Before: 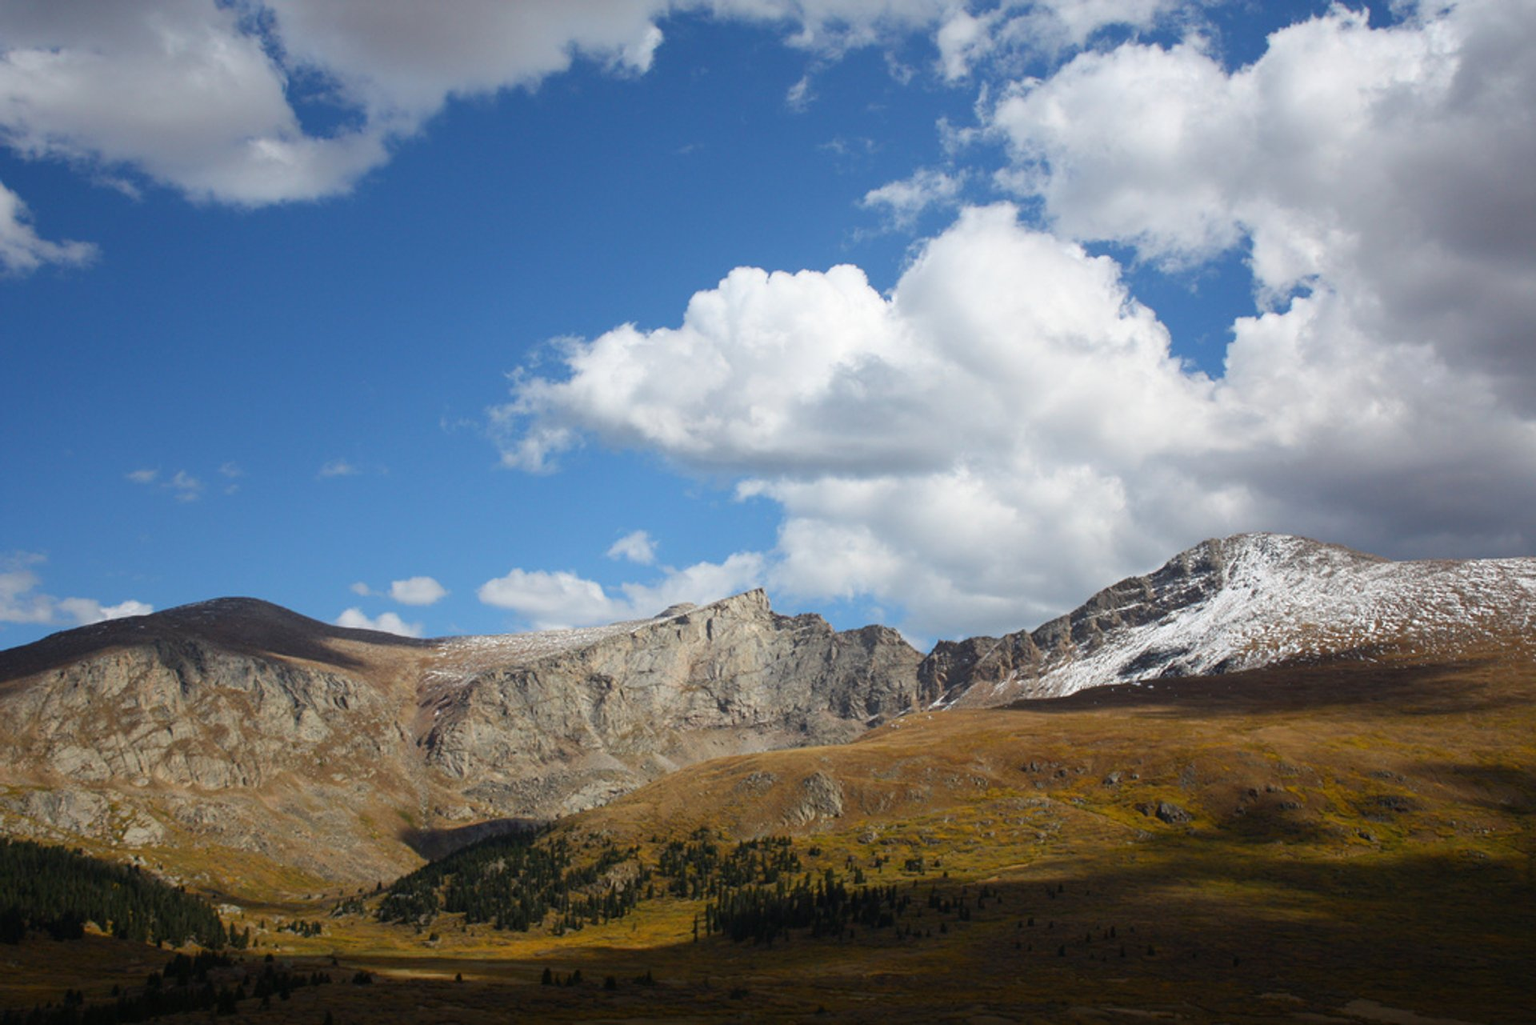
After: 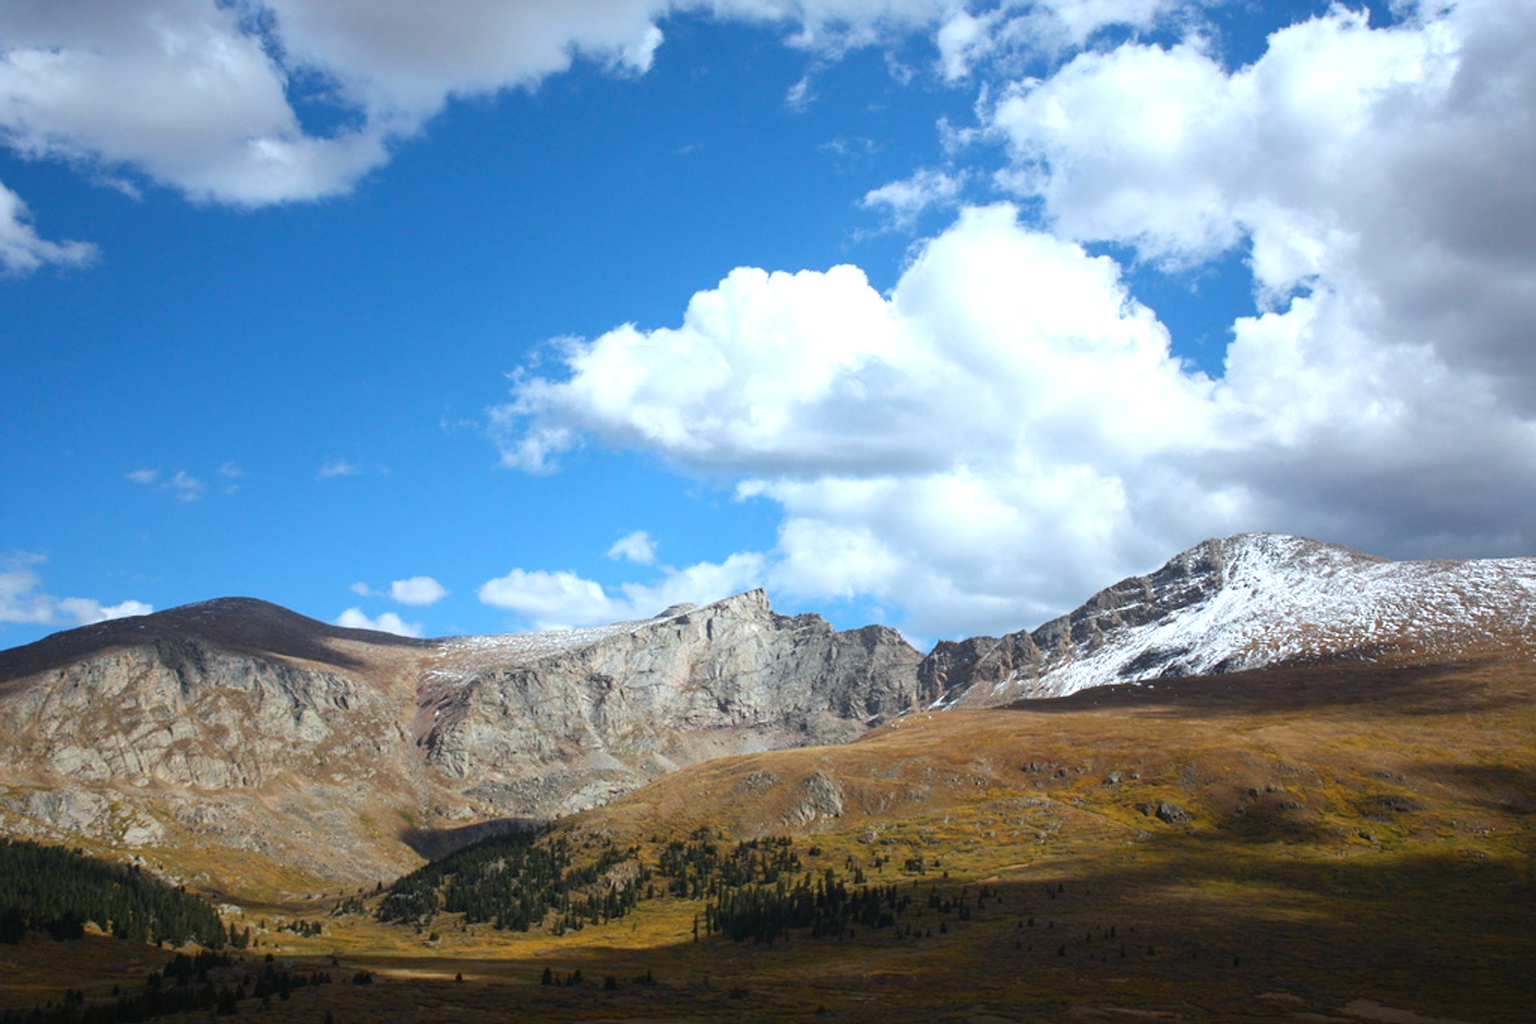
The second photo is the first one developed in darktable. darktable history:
color correction: highlights a* -3.74, highlights b* -11.14
exposure: black level correction 0, exposure 0.498 EV, compensate highlight preservation false
